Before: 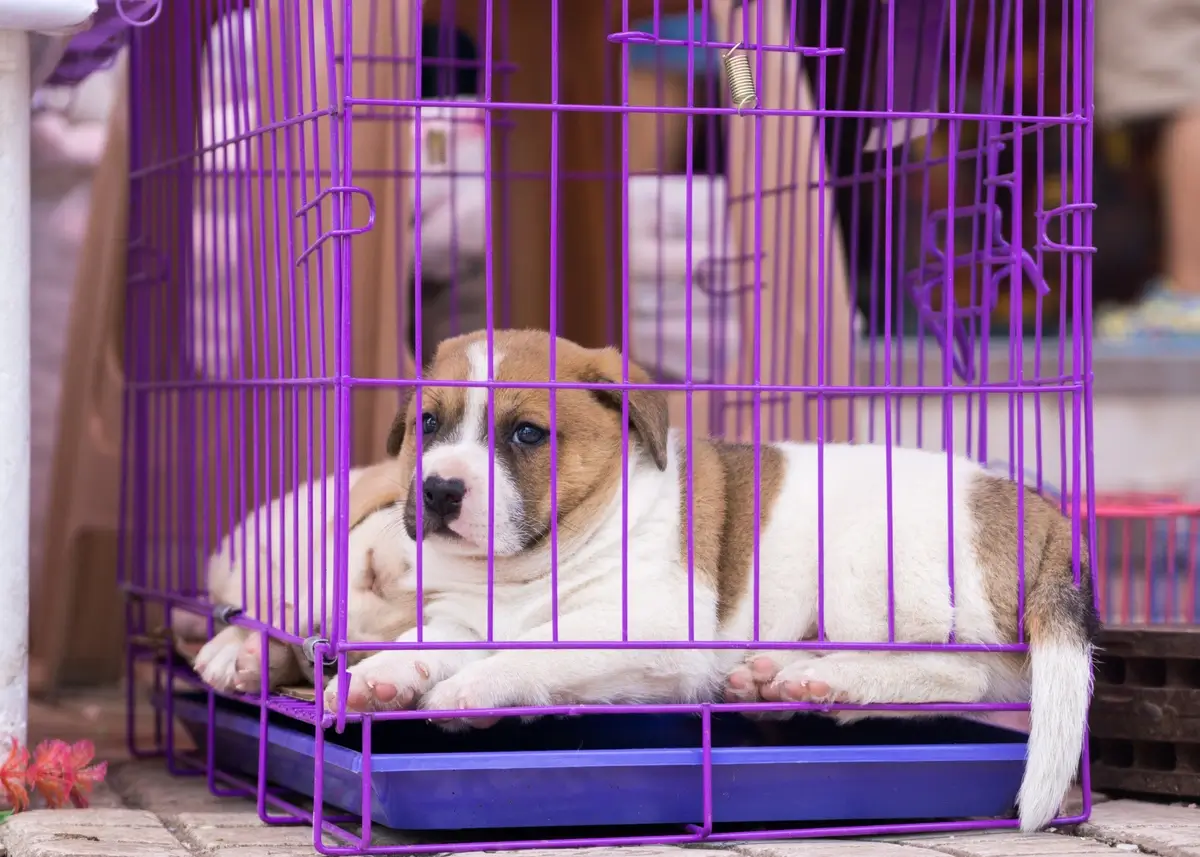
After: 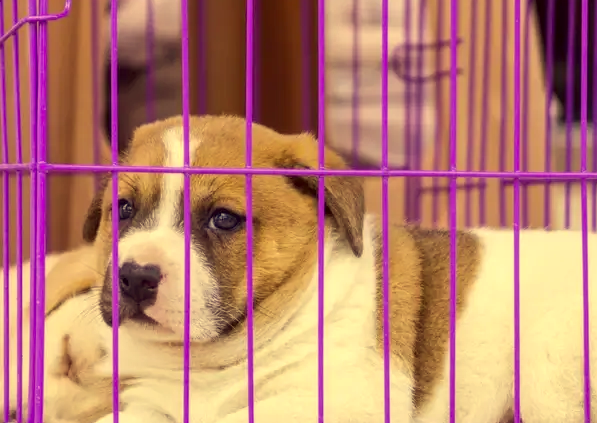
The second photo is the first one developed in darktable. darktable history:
color correction: highlights a* -0.542, highlights b* 39.99, shadows a* 9.82, shadows b* -0.775
tone equalizer: edges refinement/feathering 500, mask exposure compensation -1.57 EV, preserve details no
local contrast: on, module defaults
crop: left 25.373%, top 25.066%, right 24.861%, bottom 25.525%
base curve: curves: ch0 [(0, 0) (0.989, 0.992)], preserve colors none
